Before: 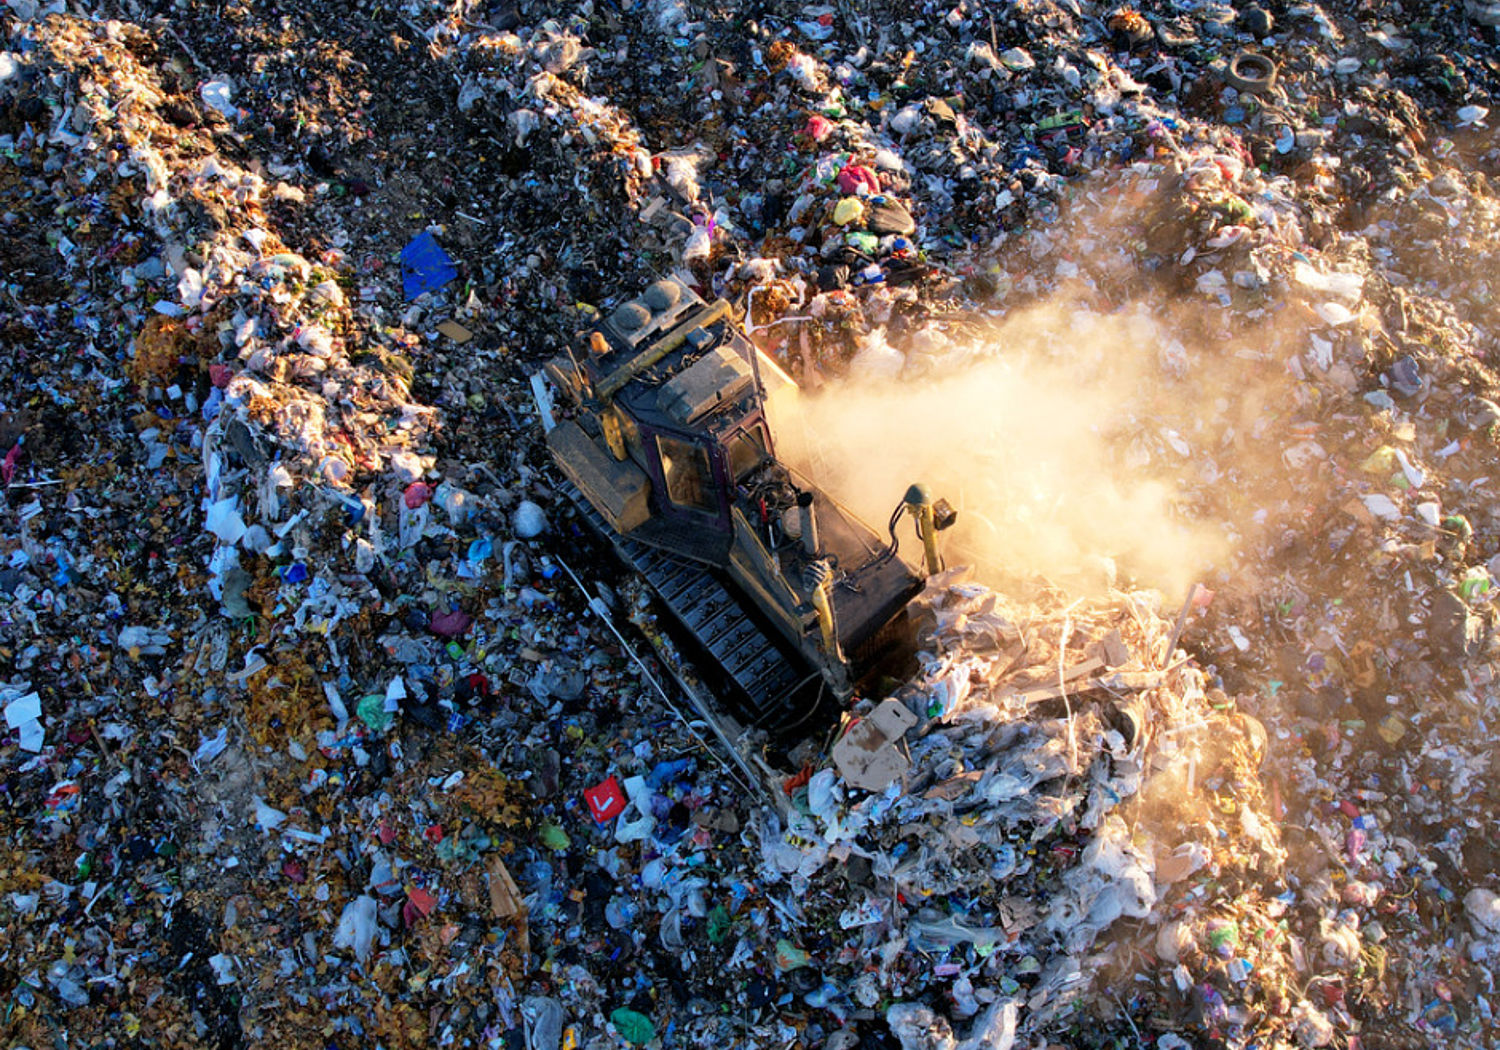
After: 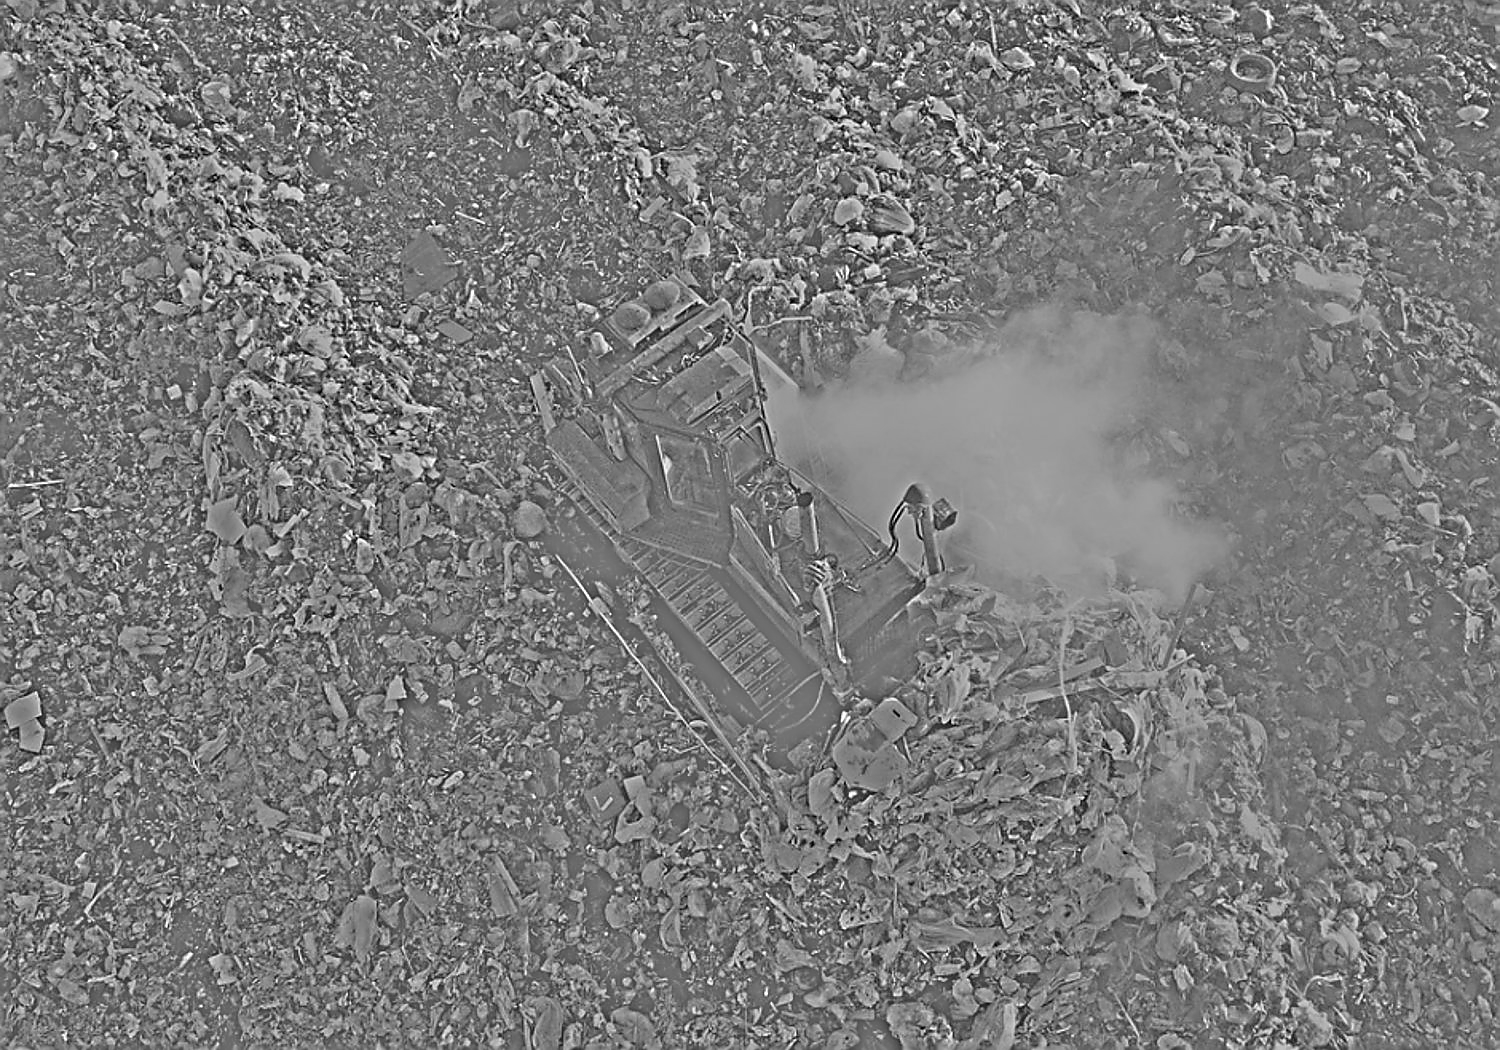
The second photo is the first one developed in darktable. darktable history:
sharpen: radius 1.4, amount 1.25, threshold 0.7
highpass: sharpness 25.84%, contrast boost 14.94%
exposure: black level correction 0, exposure 1 EV, compensate exposure bias true, compensate highlight preservation false
white balance: red 1.029, blue 0.92
